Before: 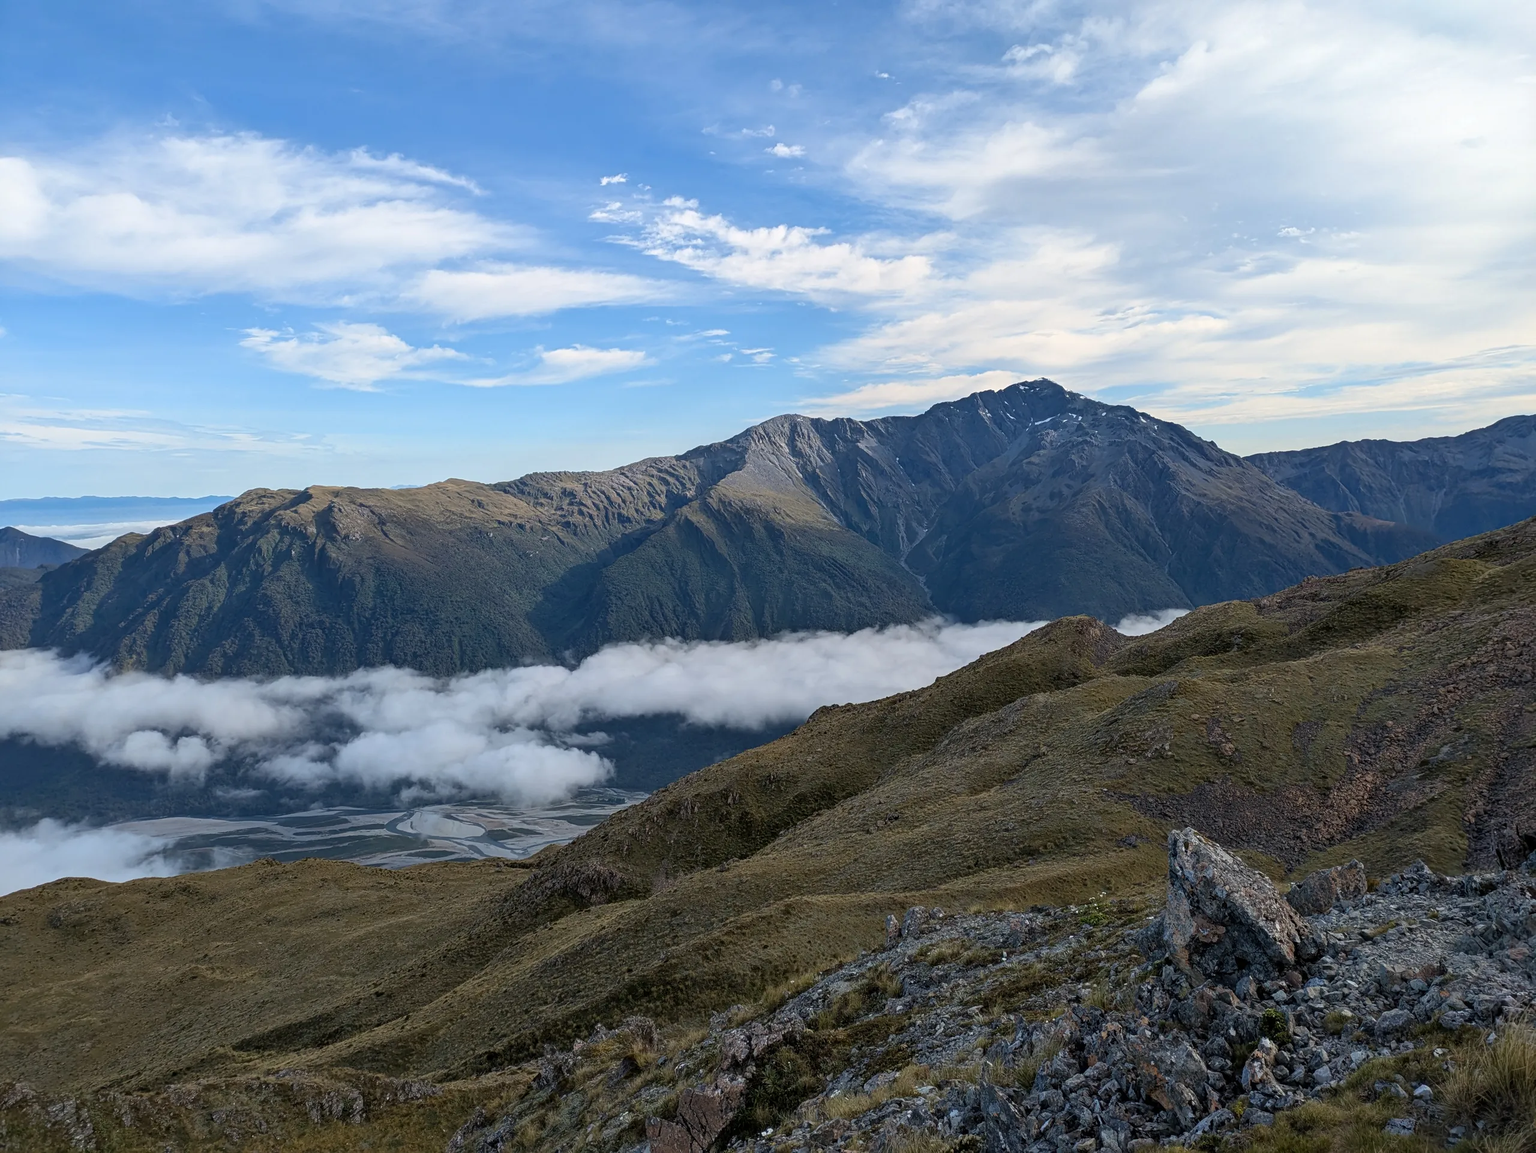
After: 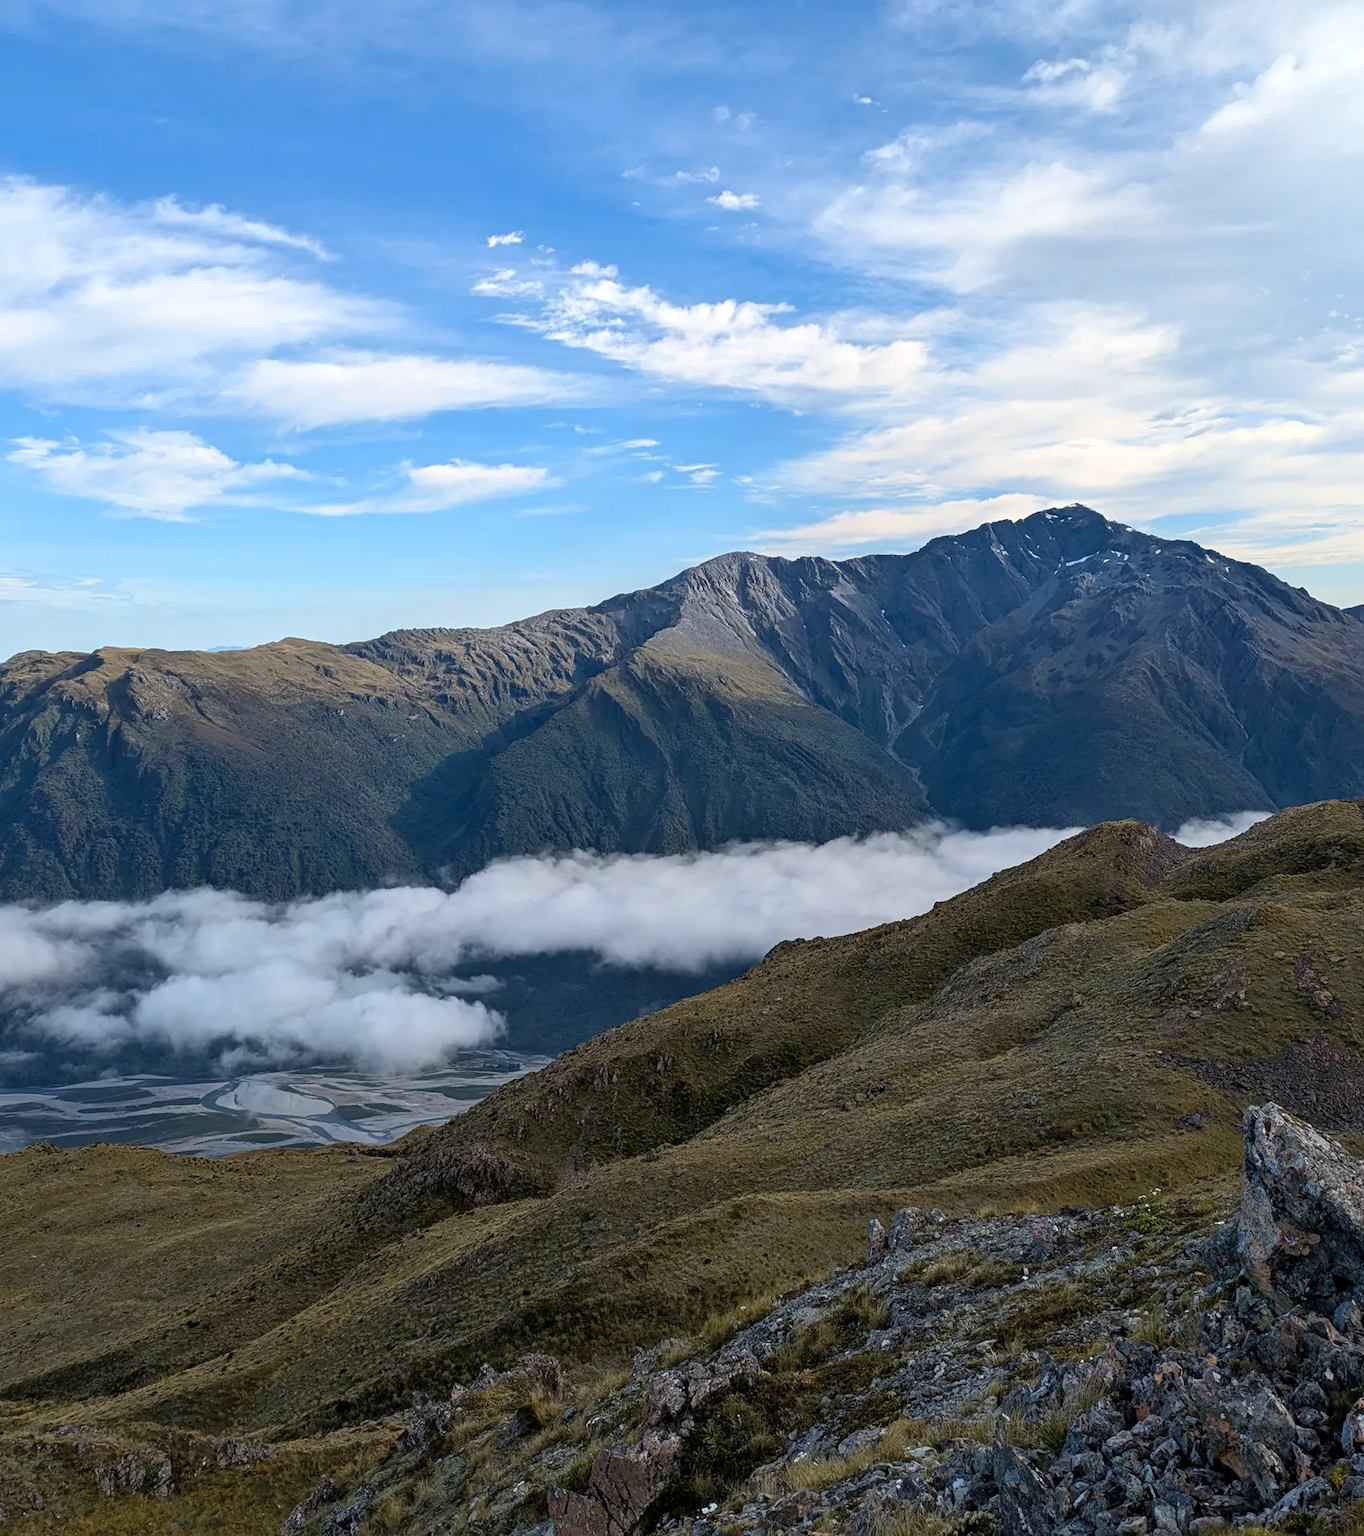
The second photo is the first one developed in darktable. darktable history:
crop and rotate: left 15.312%, right 17.941%
color balance rgb: linear chroma grading › global chroma 7.619%, perceptual saturation grading › global saturation 6.128%, contrast 5.777%
